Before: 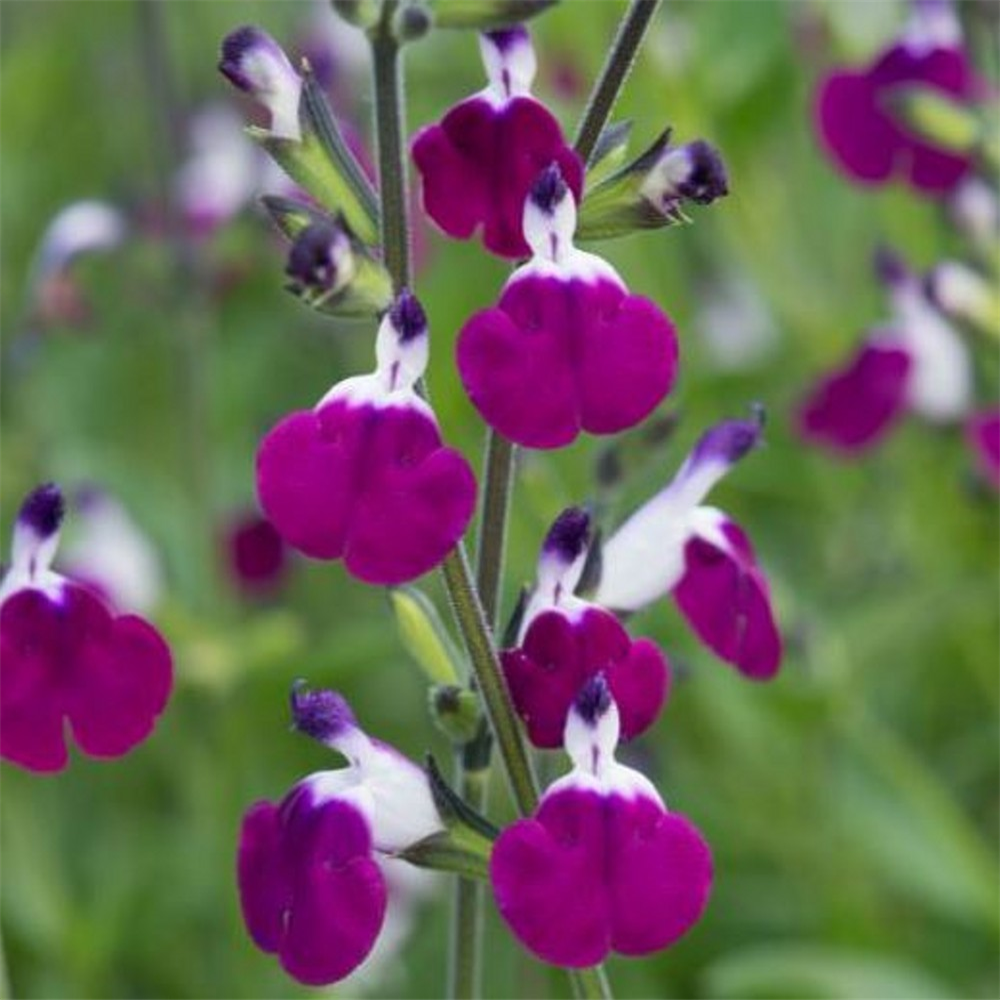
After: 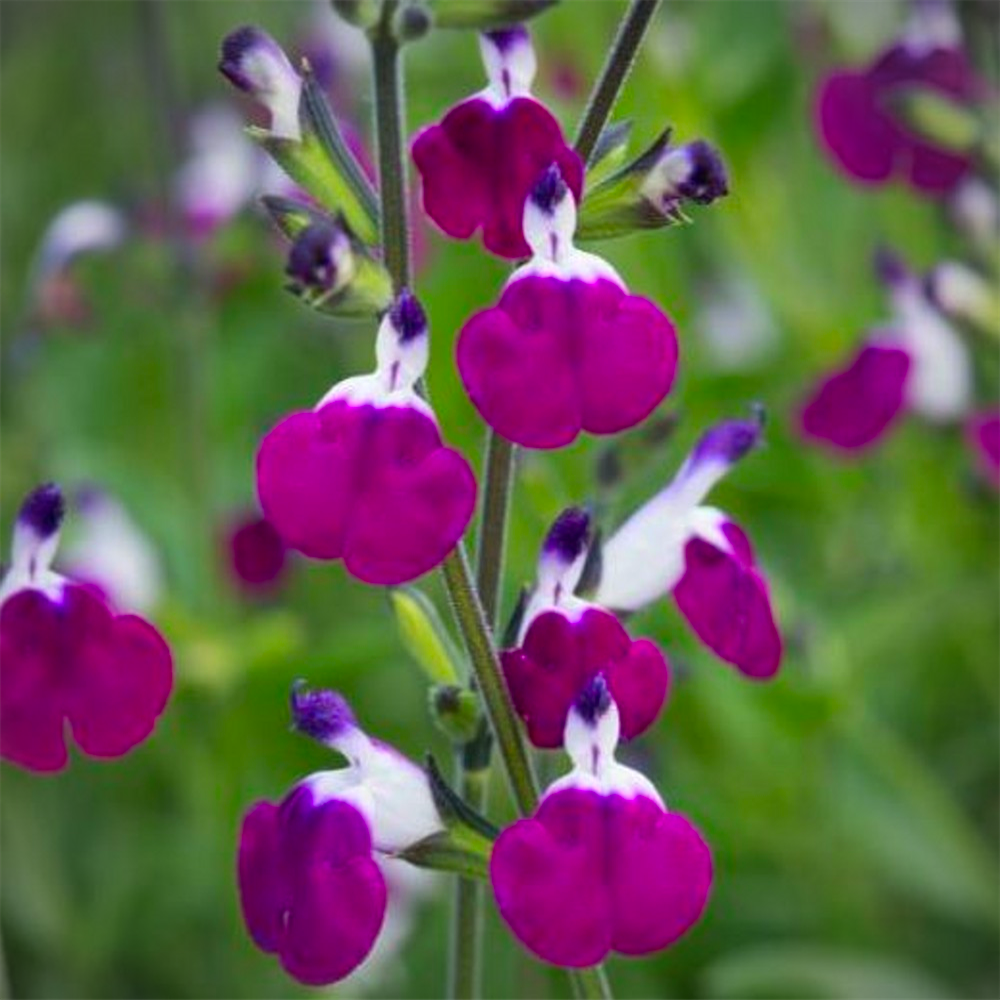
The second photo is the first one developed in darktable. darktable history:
contrast brightness saturation: brightness -0.015, saturation 0.365
vignetting: fall-off radius 60.92%
